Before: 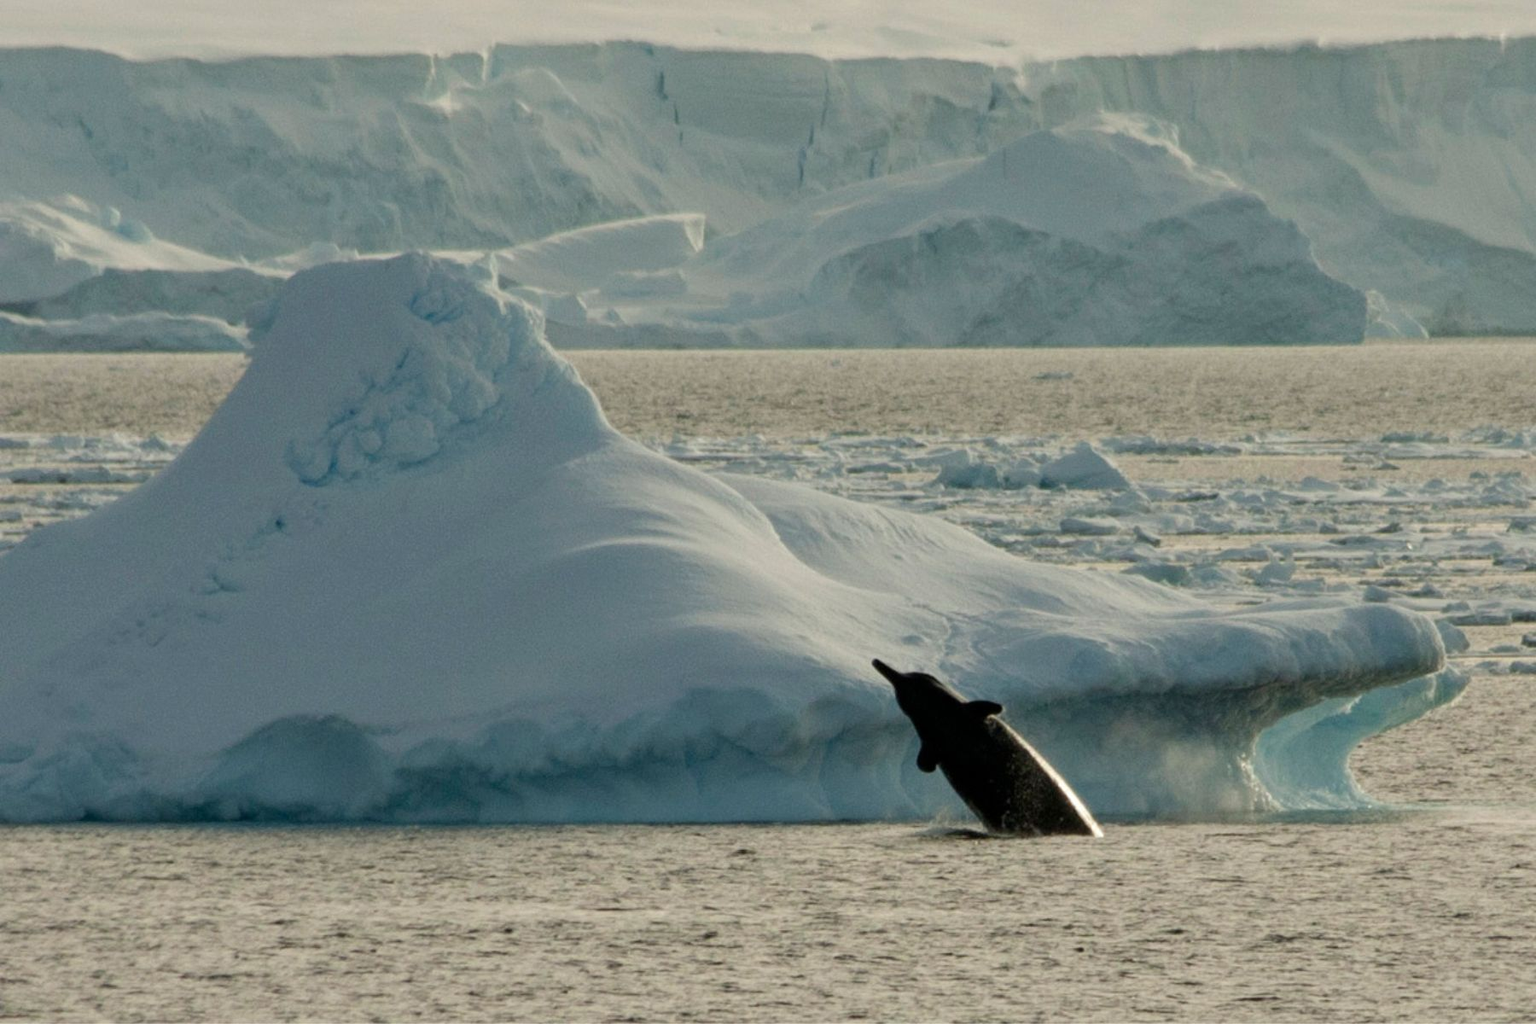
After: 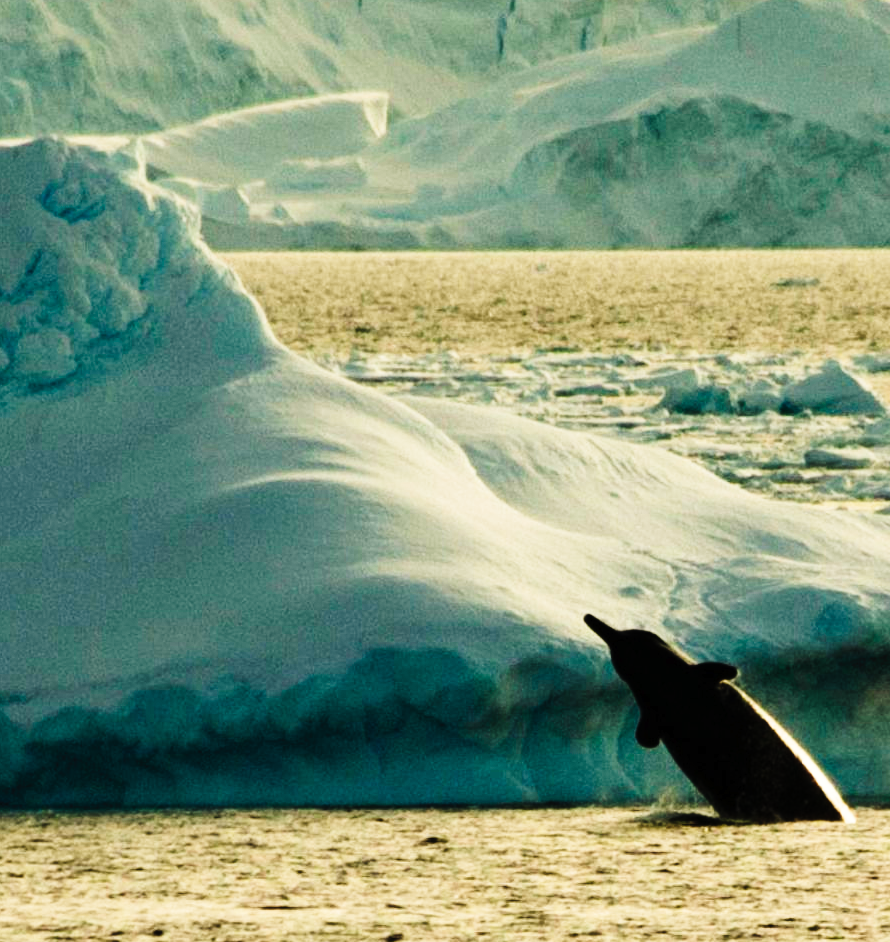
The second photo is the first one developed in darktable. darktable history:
white balance: red 1.029, blue 0.92
crop and rotate: angle 0.02°, left 24.353%, top 13.219%, right 26.156%, bottom 8.224%
tone curve: curves: ch0 [(0, 0) (0.003, 0.005) (0.011, 0.008) (0.025, 0.01) (0.044, 0.014) (0.069, 0.017) (0.1, 0.022) (0.136, 0.028) (0.177, 0.037) (0.224, 0.049) (0.277, 0.091) (0.335, 0.168) (0.399, 0.292) (0.468, 0.463) (0.543, 0.637) (0.623, 0.792) (0.709, 0.903) (0.801, 0.963) (0.898, 0.985) (1, 1)], preserve colors none
